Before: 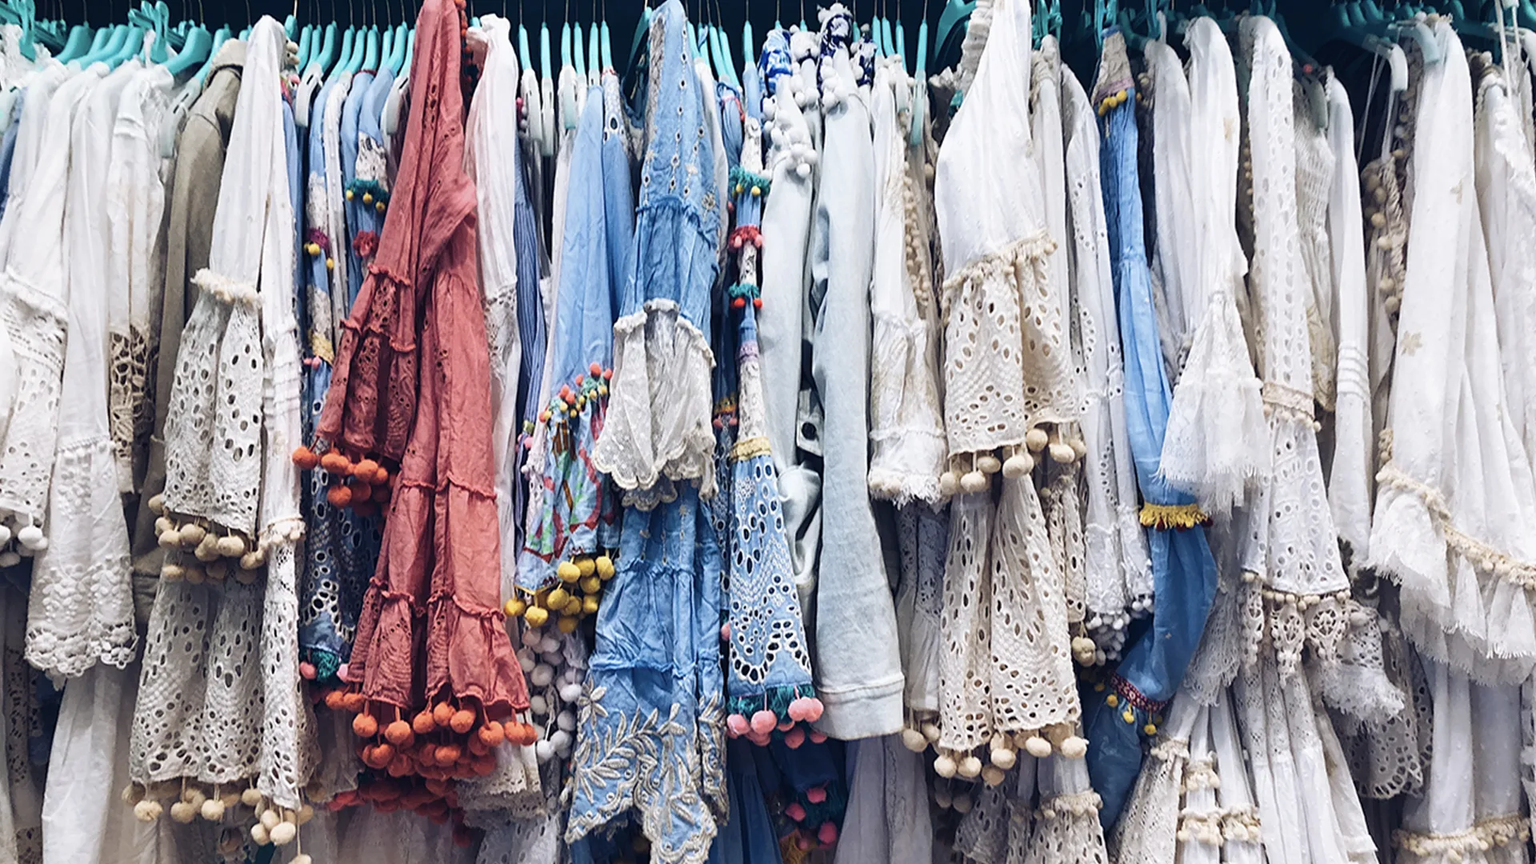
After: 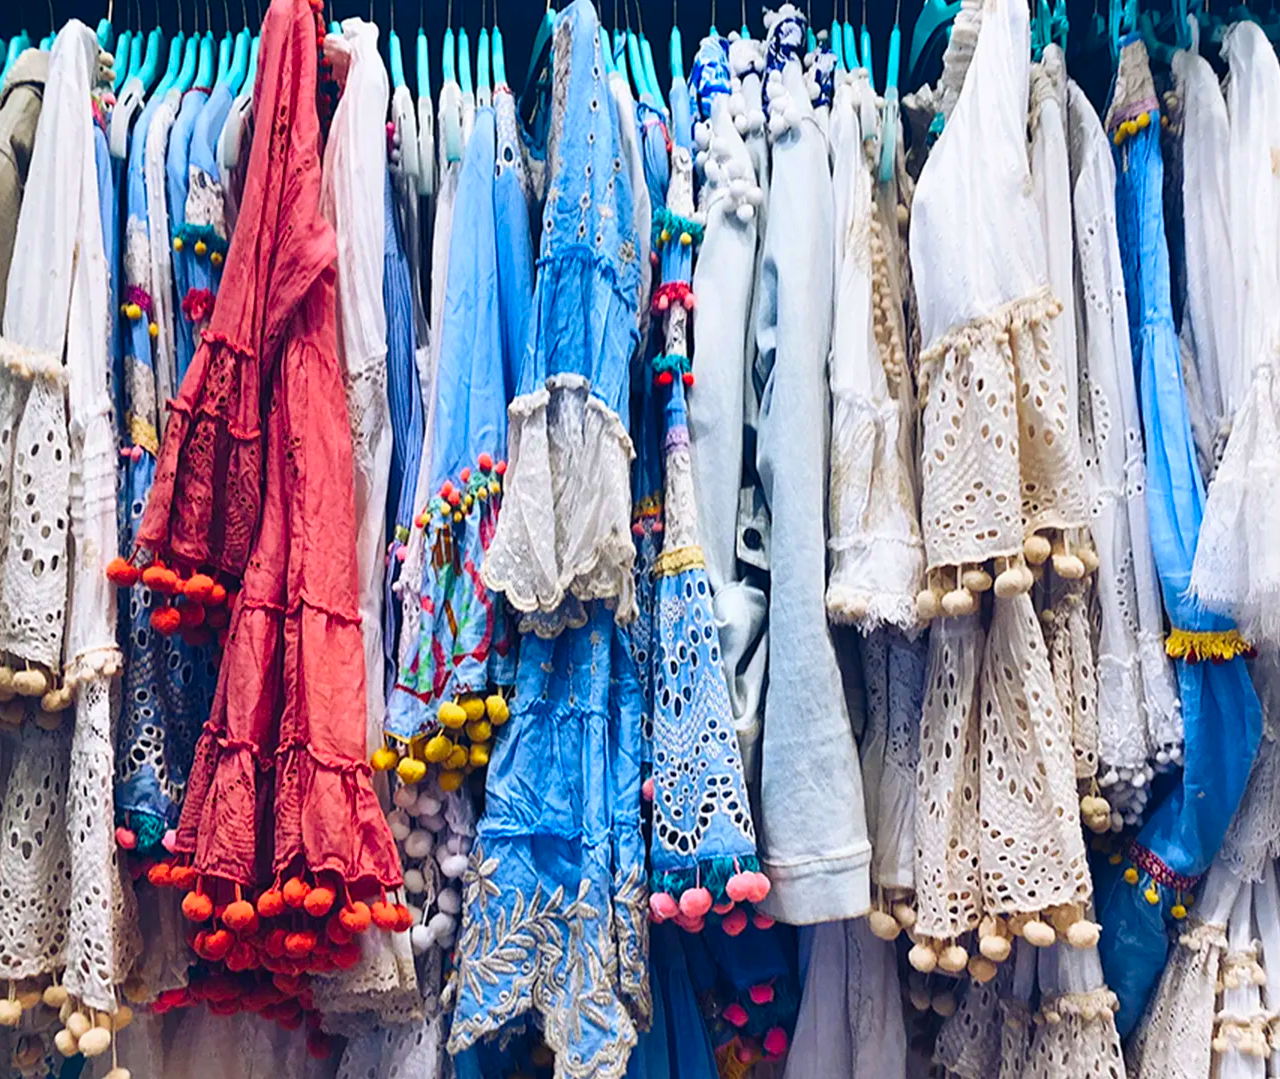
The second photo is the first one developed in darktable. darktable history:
color correction: saturation 1.8
crop and rotate: left 13.537%, right 19.796%
